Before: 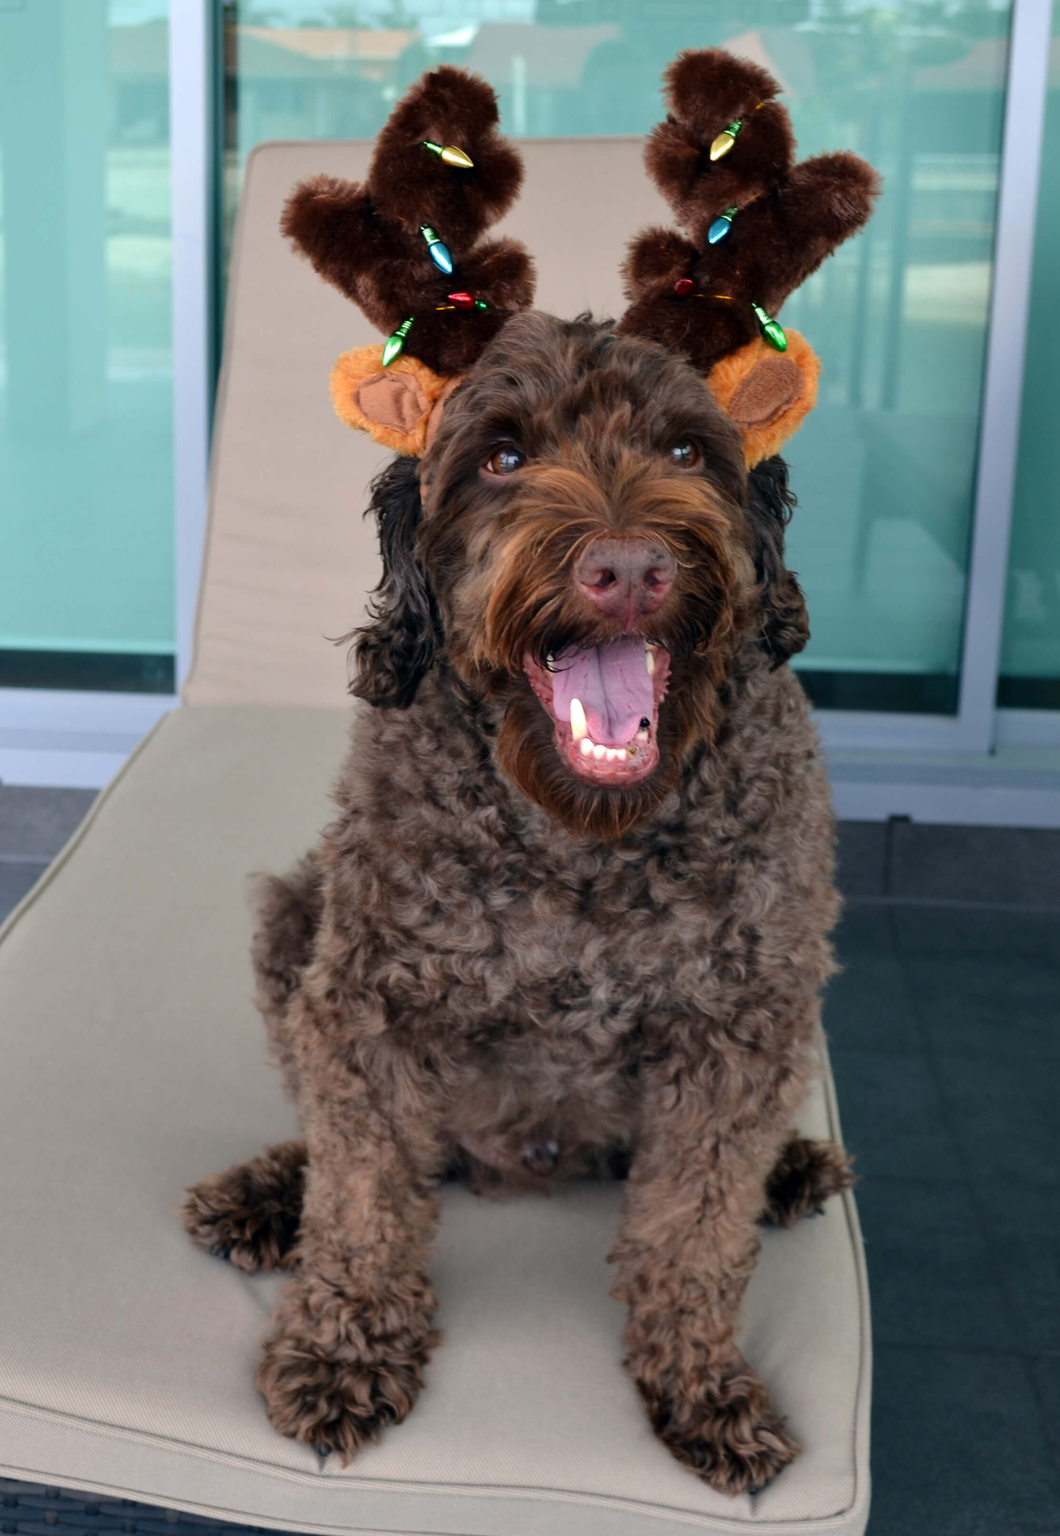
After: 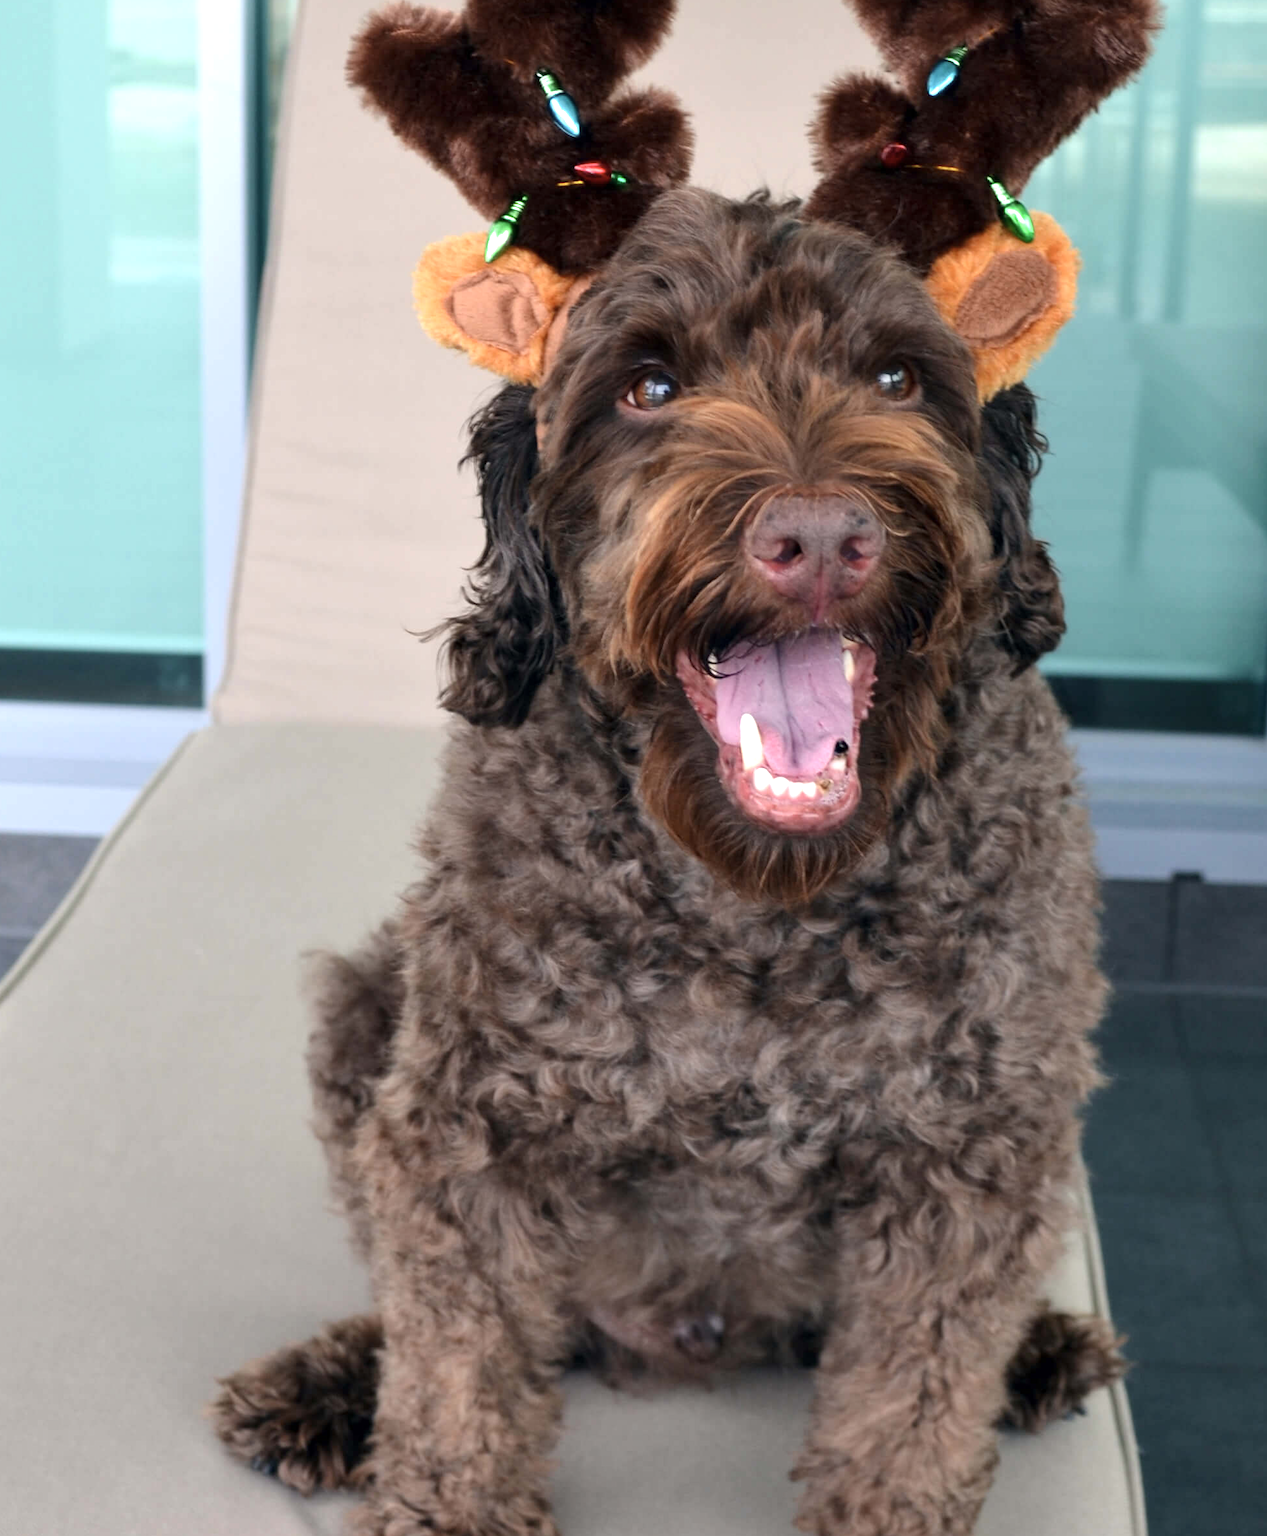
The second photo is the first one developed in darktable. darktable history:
contrast brightness saturation: saturation -0.17
crop and rotate: left 2.425%, top 11.305%, right 9.6%, bottom 15.08%
exposure: exposure 0.6 EV, compensate highlight preservation false
